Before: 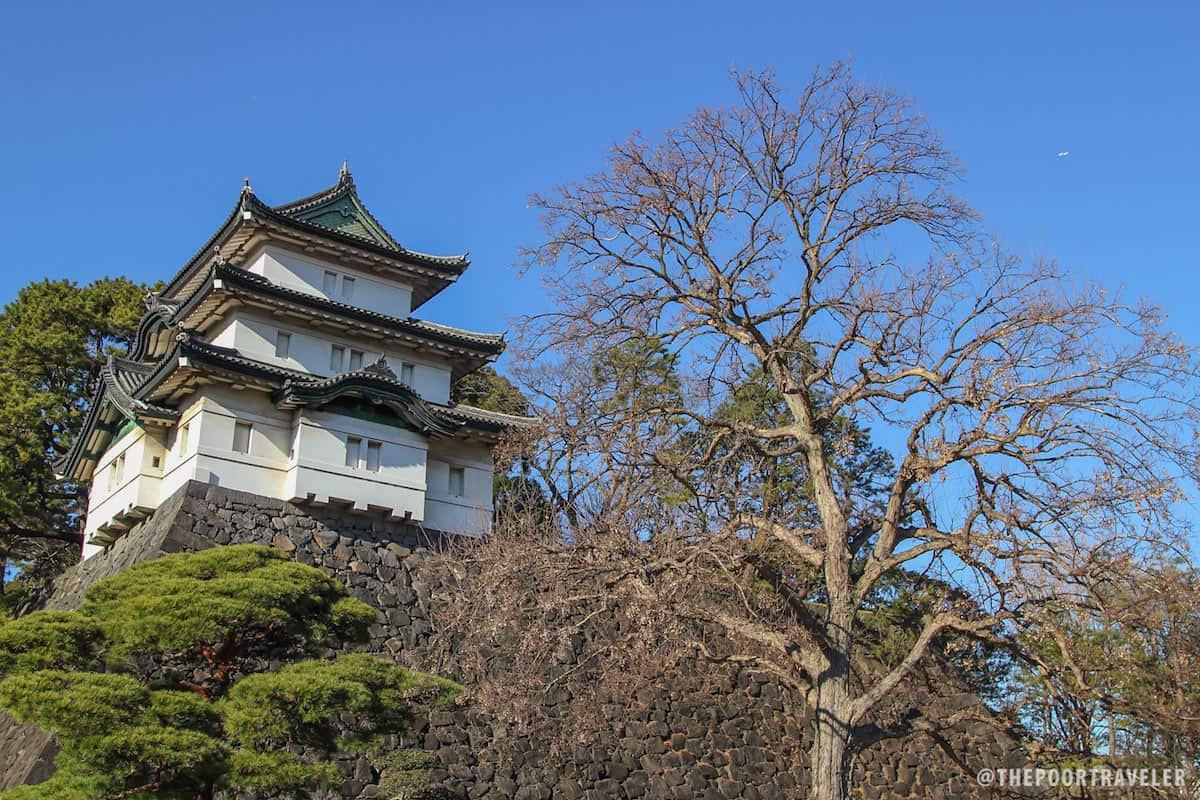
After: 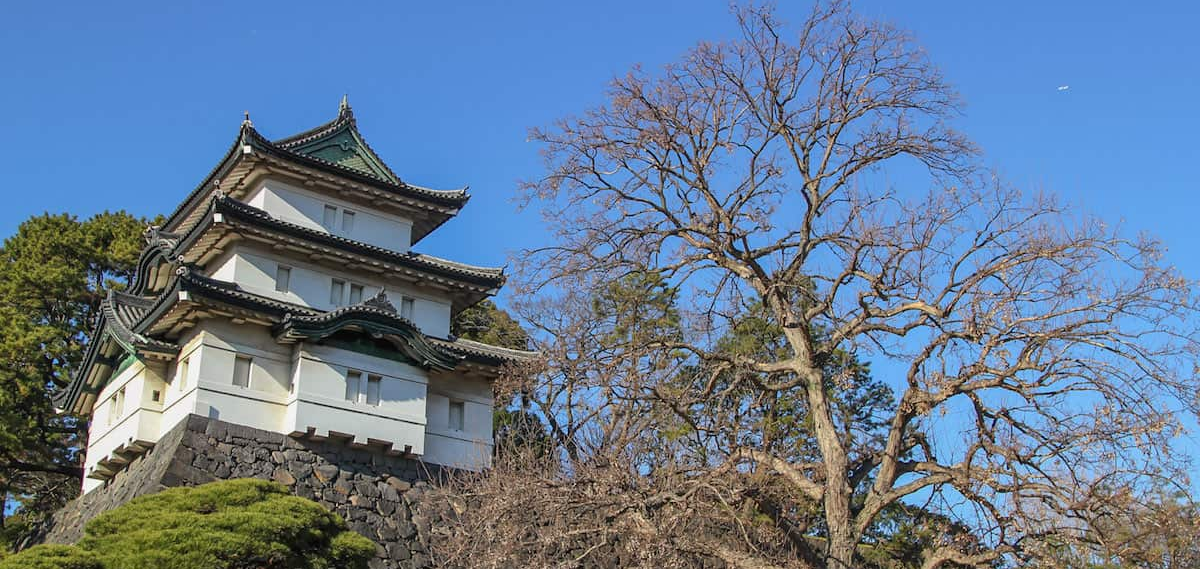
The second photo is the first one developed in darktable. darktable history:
crop and rotate: top 8.469%, bottom 20.391%
